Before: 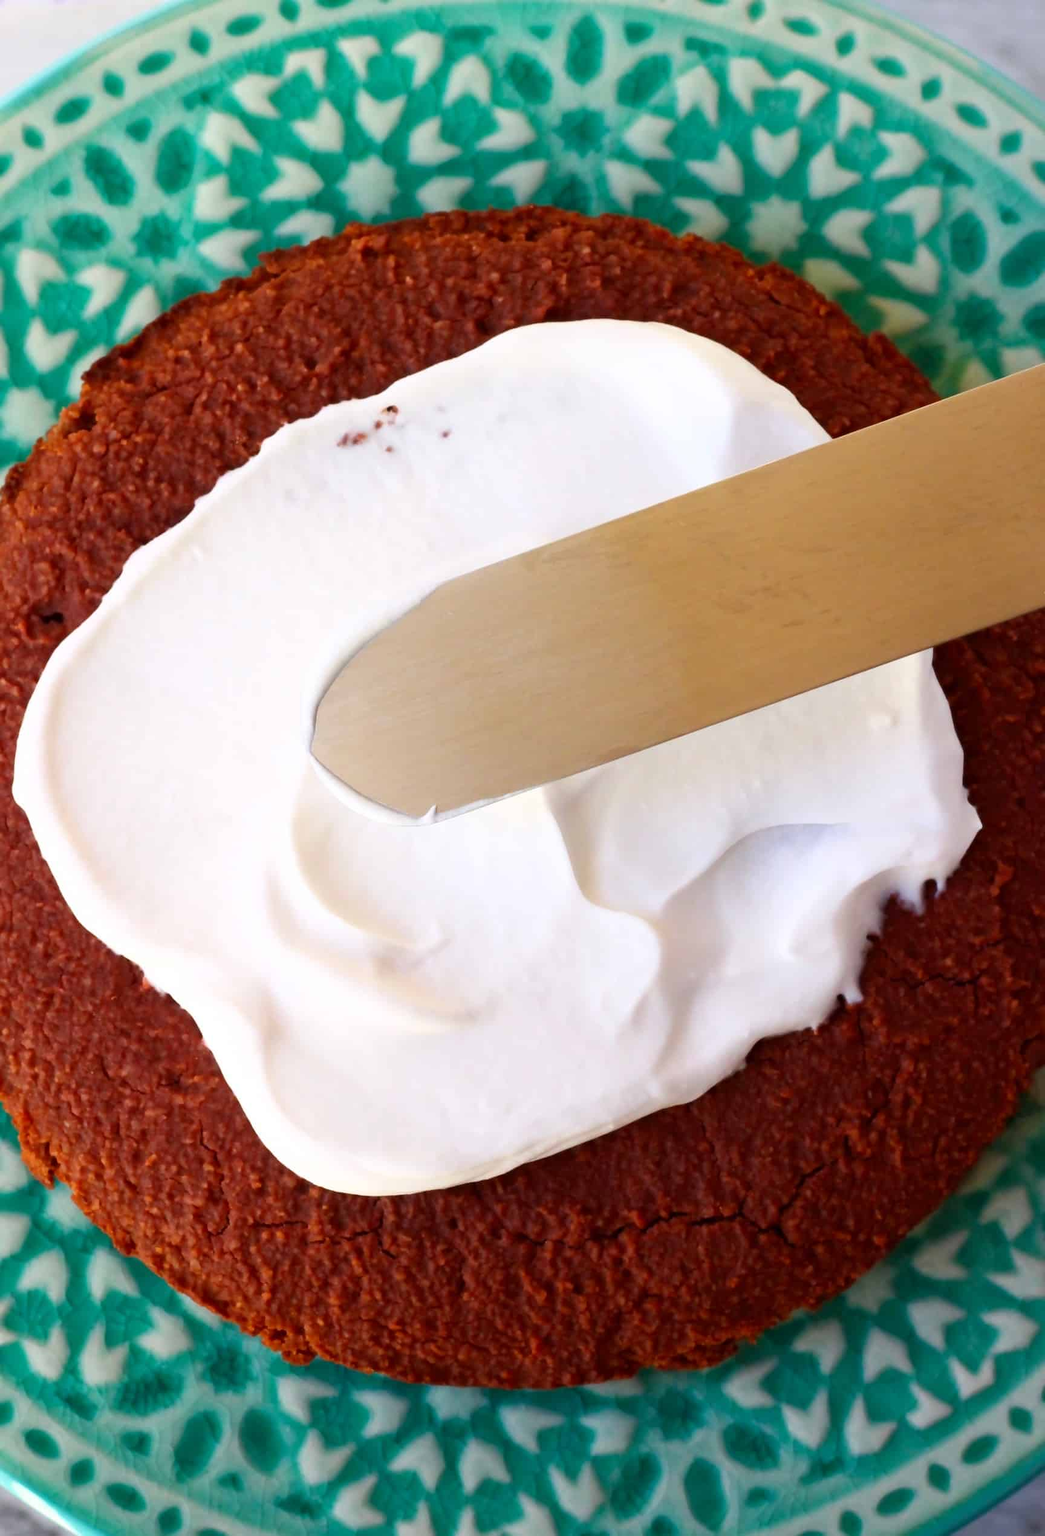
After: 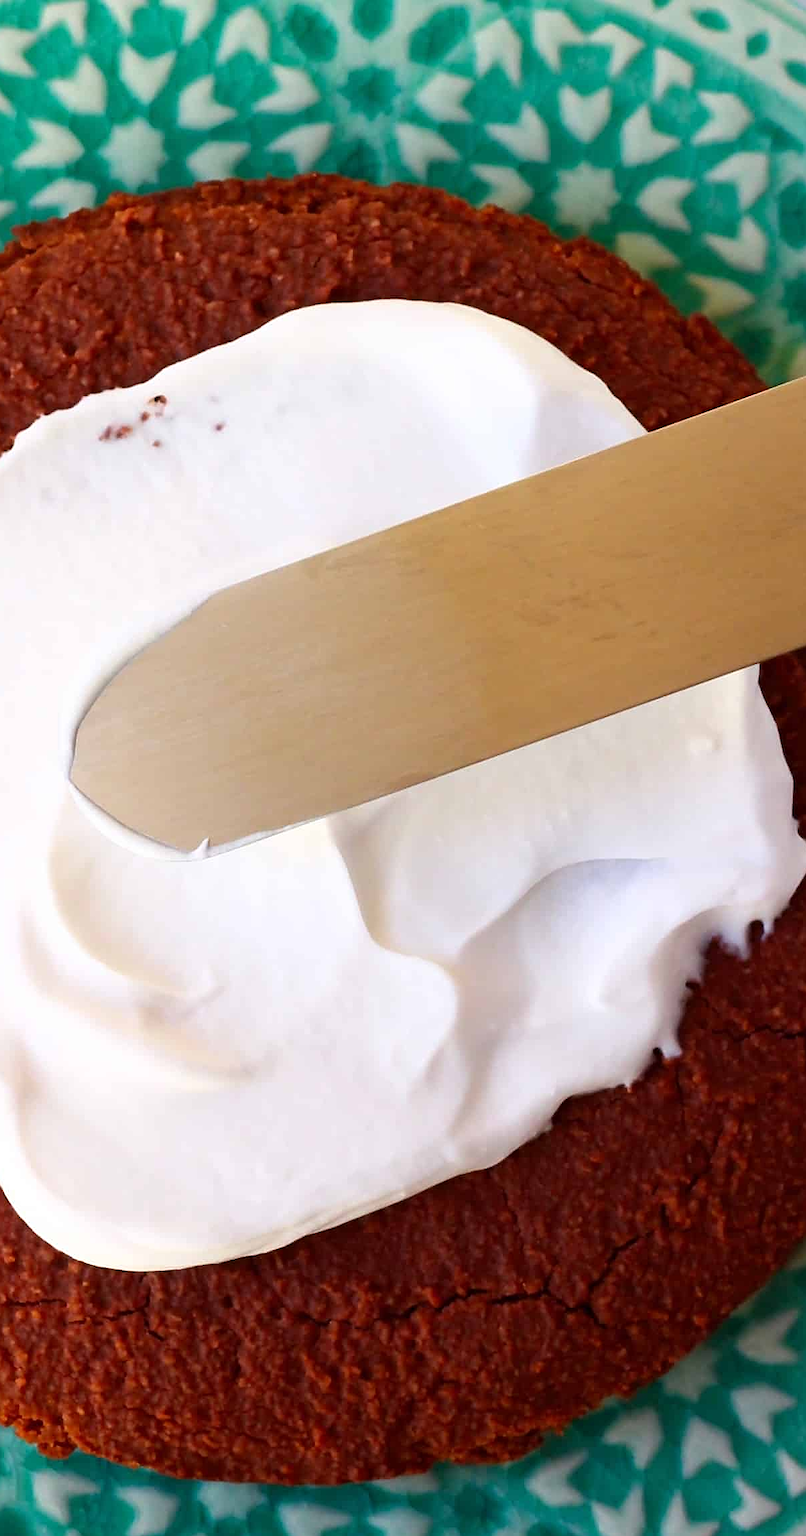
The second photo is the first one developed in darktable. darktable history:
crop and rotate: left 23.772%, top 3.205%, right 6.607%, bottom 6.532%
sharpen: on, module defaults
